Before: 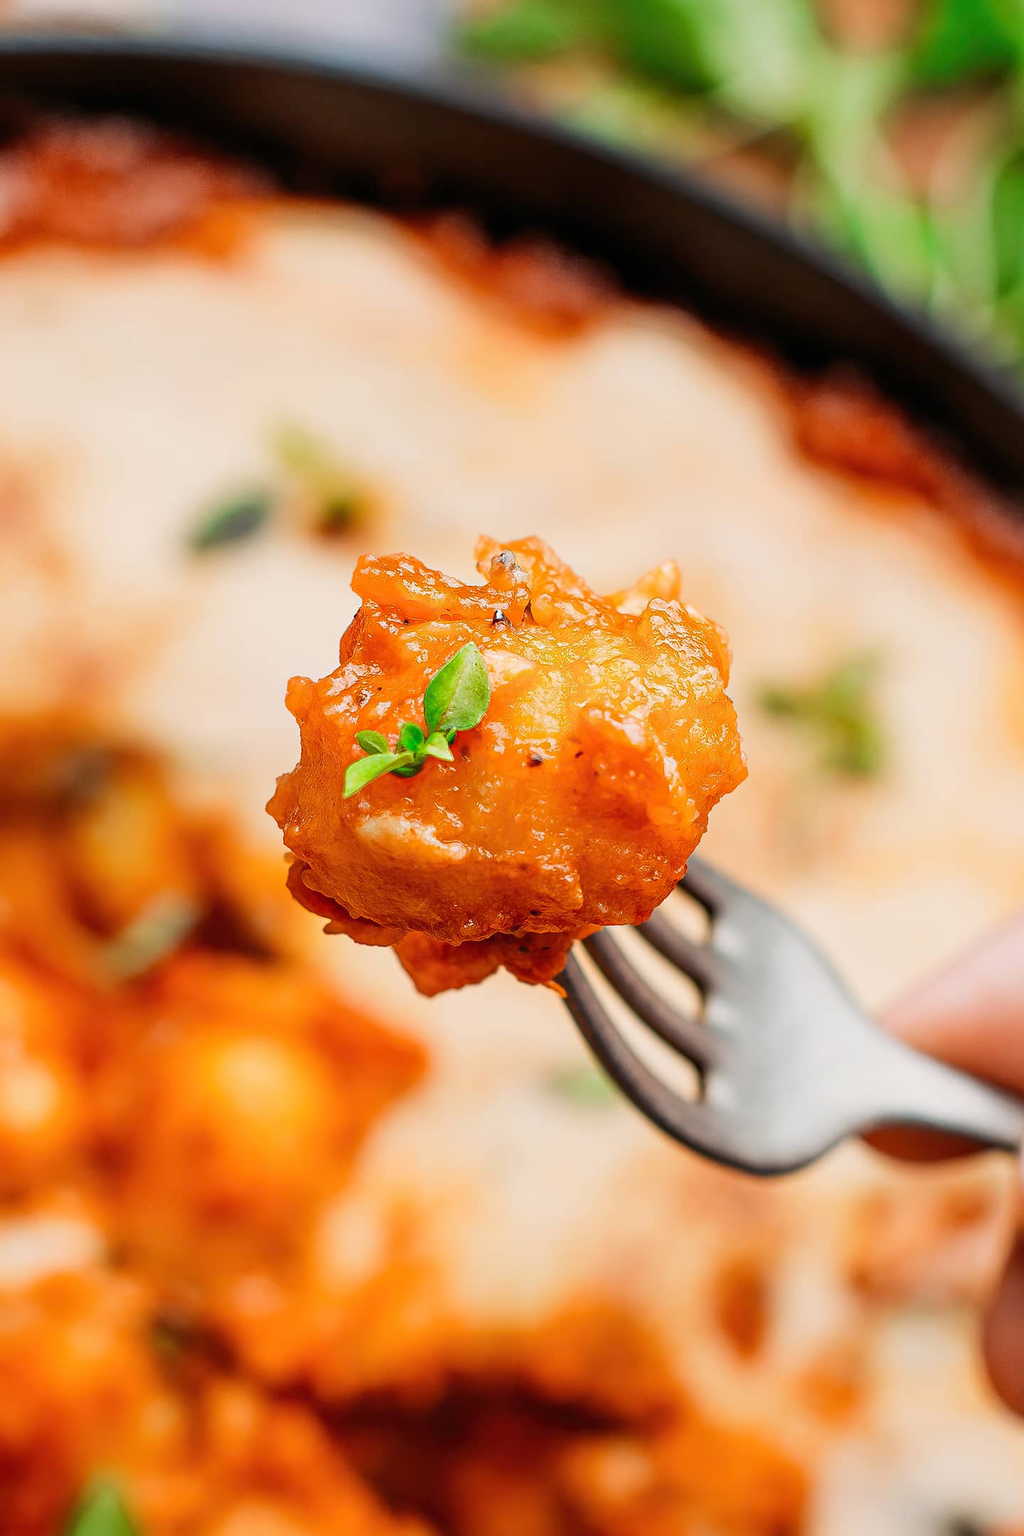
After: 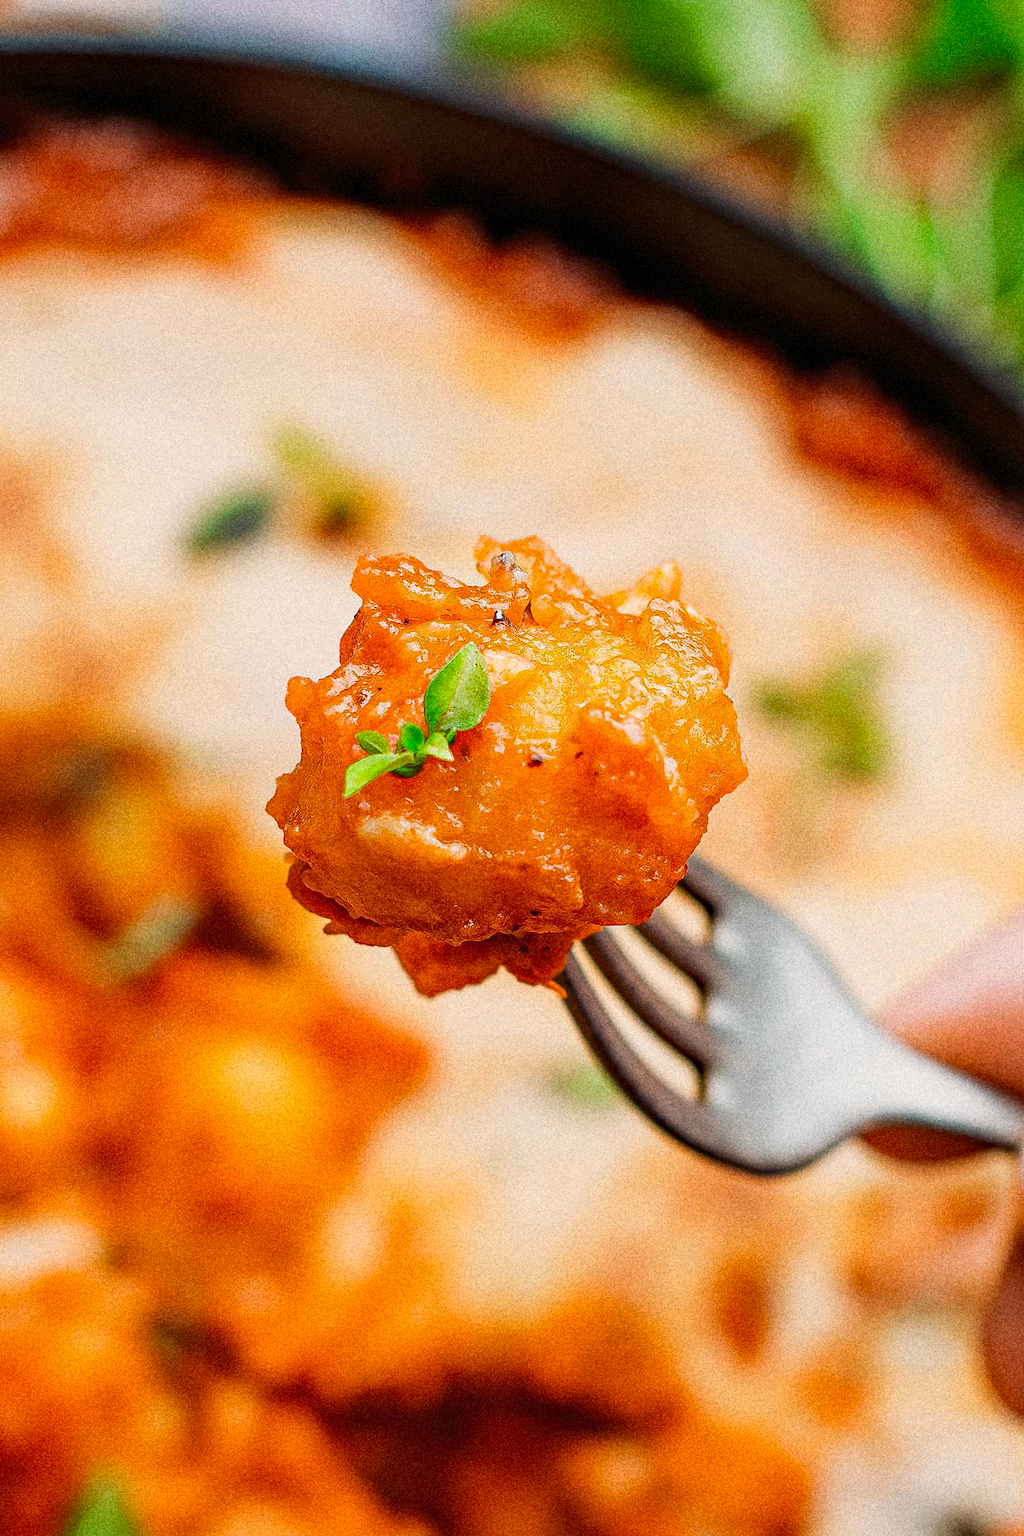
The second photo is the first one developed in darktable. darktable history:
haze removal: strength 0.42, compatibility mode true, adaptive false
grain: coarseness 14.49 ISO, strength 48.04%, mid-tones bias 35%
